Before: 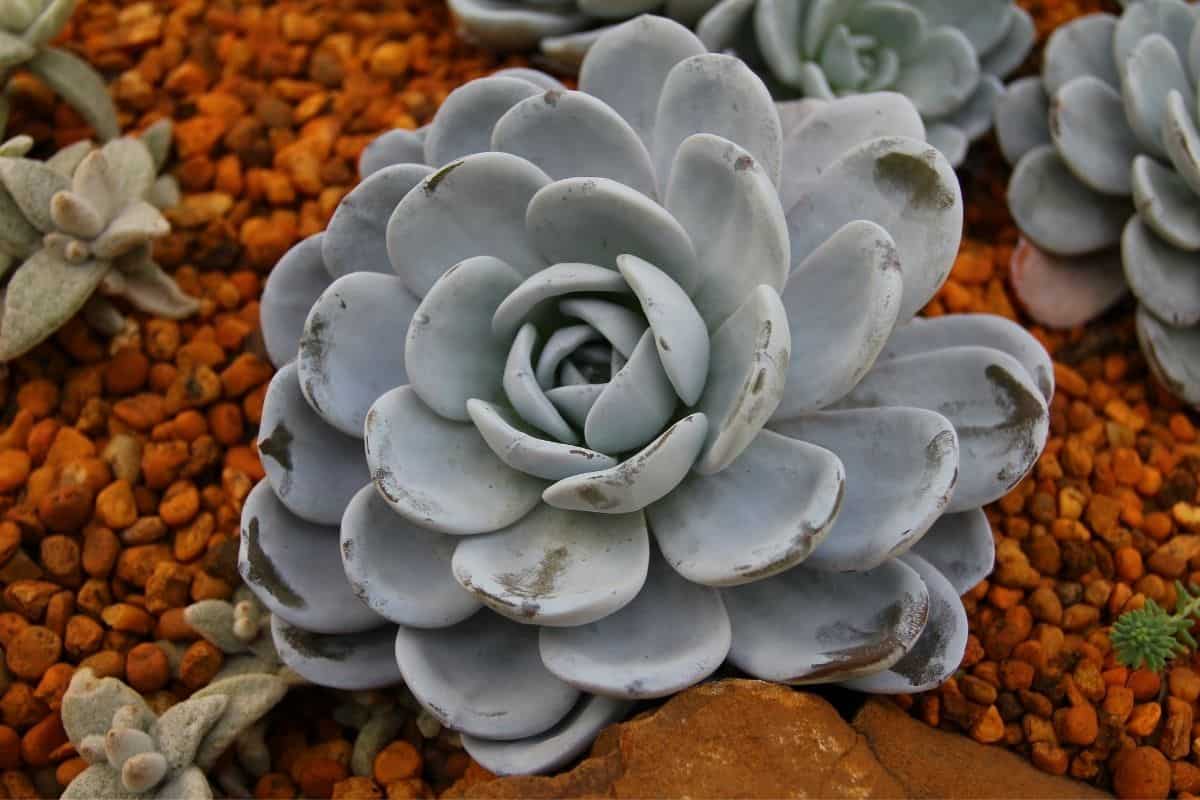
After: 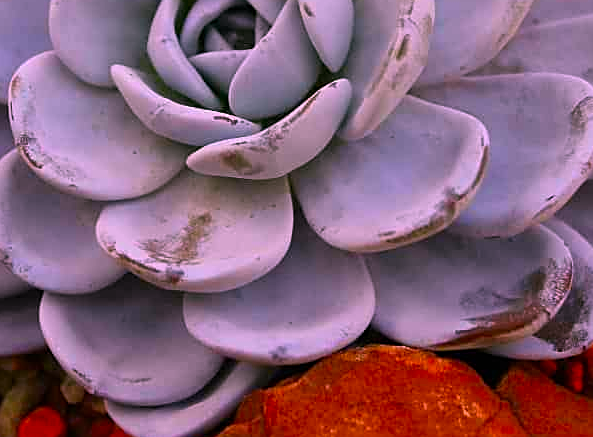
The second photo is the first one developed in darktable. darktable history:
color correction: highlights a* 19.5, highlights b* -11.53, saturation 1.69
crop: left 29.672%, top 41.786%, right 20.851%, bottom 3.487%
color balance rgb: perceptual saturation grading › global saturation 3.7%, global vibrance 5.56%, contrast 3.24%
sharpen: on, module defaults
